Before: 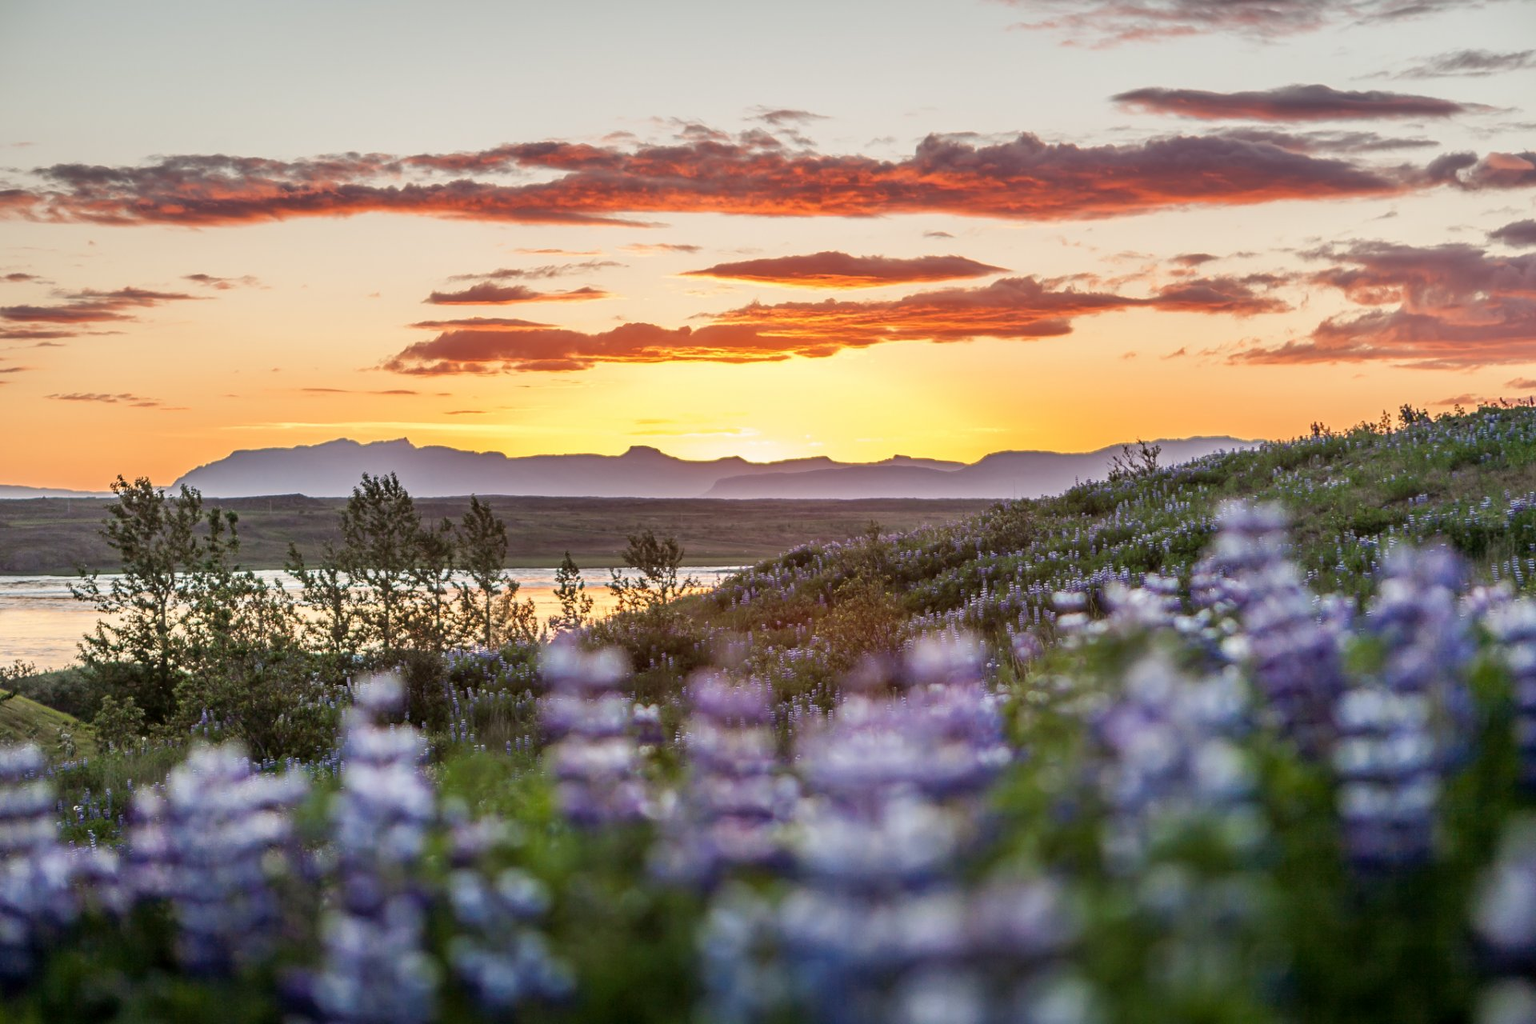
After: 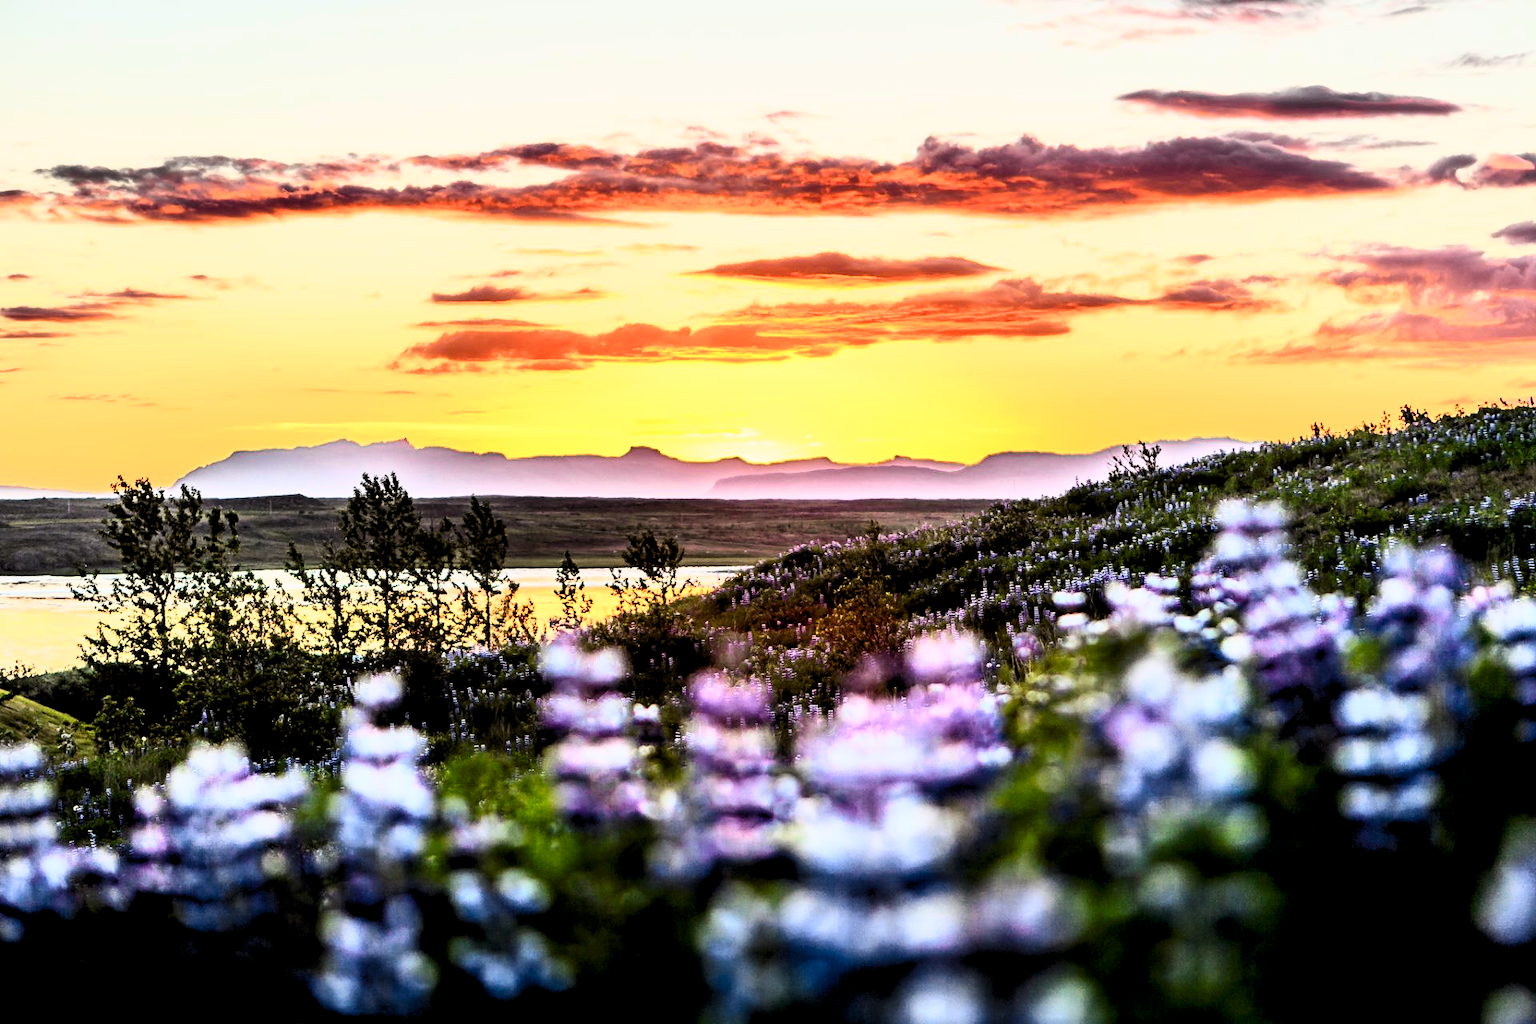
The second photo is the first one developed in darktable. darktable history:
tone equalizer: on, module defaults
tone curve: curves: ch0 [(0, 0) (0.187, 0.12) (0.384, 0.363) (0.577, 0.681) (0.735, 0.881) (0.864, 0.959) (1, 0.987)]; ch1 [(0, 0) (0.402, 0.36) (0.476, 0.466) (0.501, 0.501) (0.518, 0.514) (0.564, 0.614) (0.614, 0.664) (0.741, 0.829) (1, 1)]; ch2 [(0, 0) (0.429, 0.387) (0.483, 0.481) (0.503, 0.501) (0.522, 0.533) (0.564, 0.605) (0.615, 0.697) (0.702, 0.774) (1, 0.895)], color space Lab, independent channels
rgb levels: levels [[0.034, 0.472, 0.904], [0, 0.5, 1], [0, 0.5, 1]]
base curve: curves: ch0 [(0, 0) (0.005, 0.002) (0.193, 0.295) (0.399, 0.664) (0.75, 0.928) (1, 1)]
